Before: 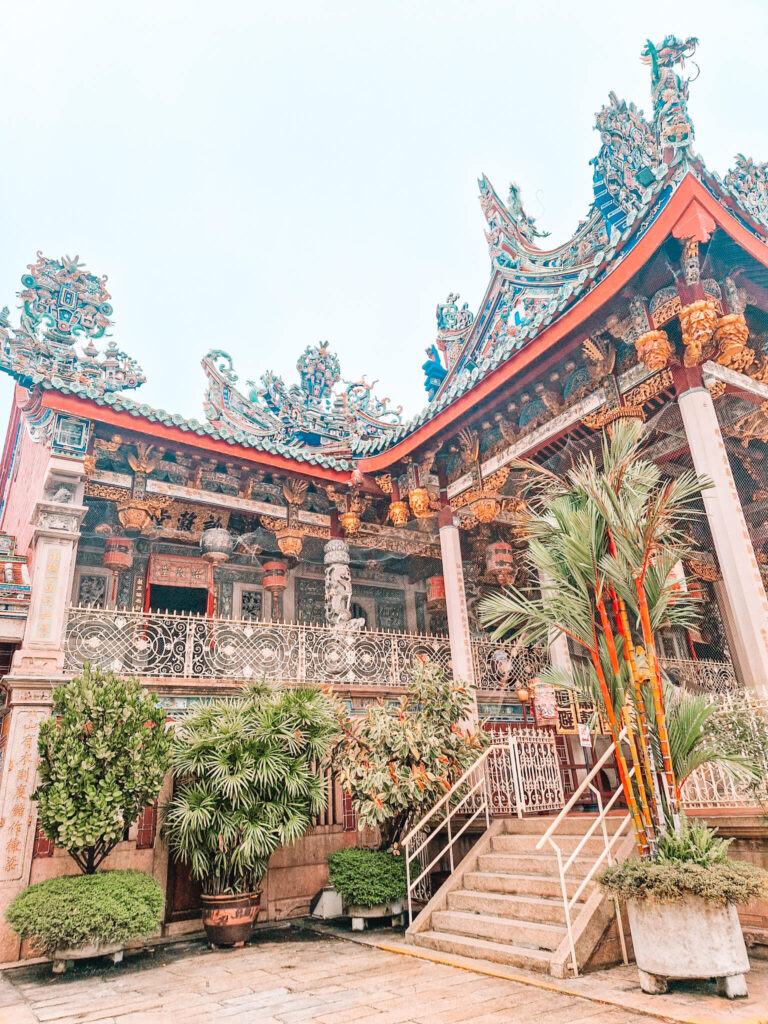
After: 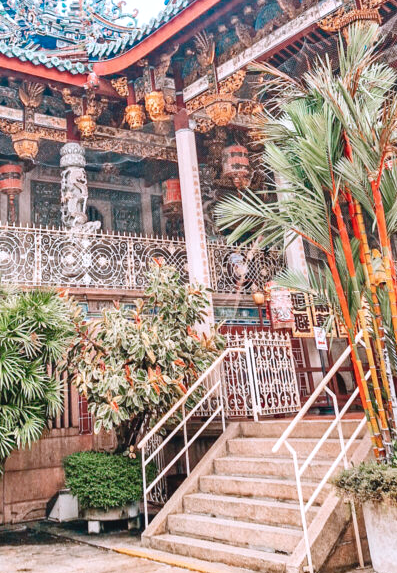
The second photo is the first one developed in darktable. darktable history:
color calibration: x 0.372, y 0.386, temperature 4283.97 K
color balance rgb: shadows lift › chroma 1%, shadows lift › hue 28.8°, power › hue 60°, highlights gain › chroma 1%, highlights gain › hue 60°, global offset › luminance 0.25%, perceptual saturation grading › highlights -20%, perceptual saturation grading › shadows 20%, perceptual brilliance grading › highlights 5%, perceptual brilliance grading › shadows -10%, global vibrance 19.67%
crop: left 34.479%, top 38.822%, right 13.718%, bottom 5.172%
